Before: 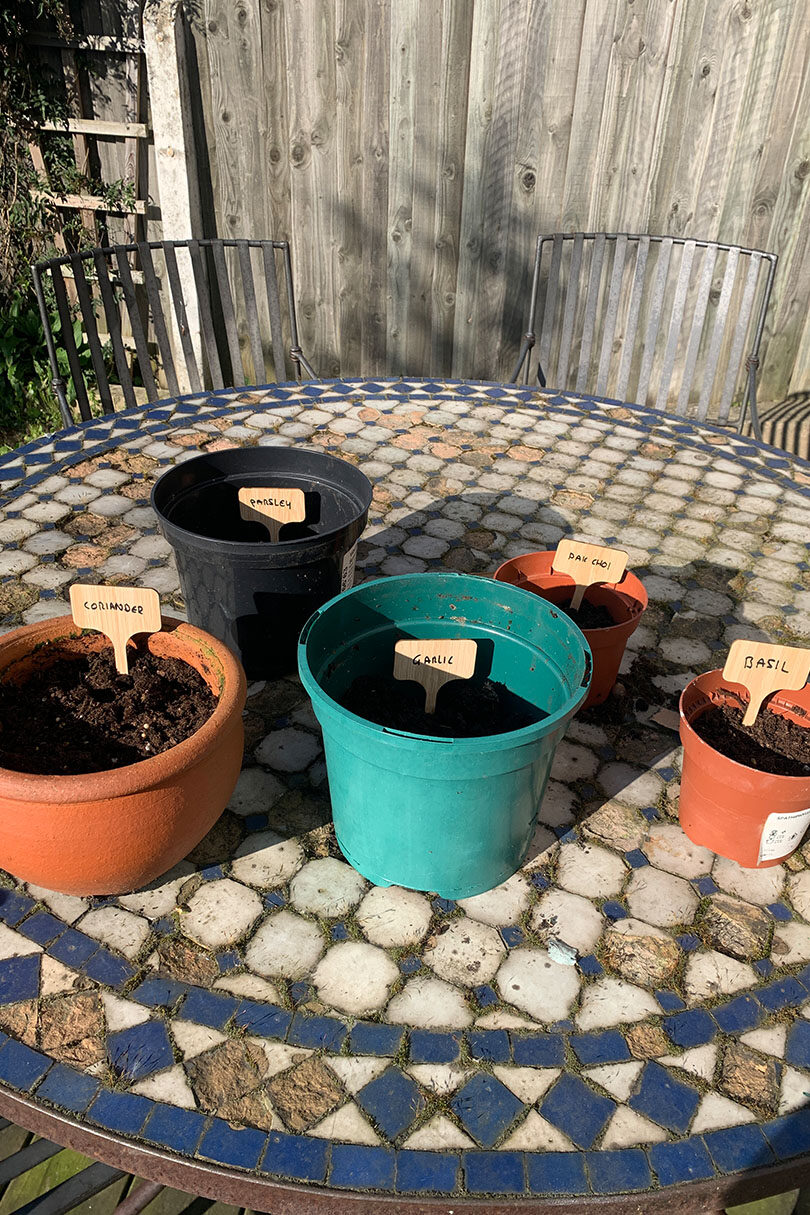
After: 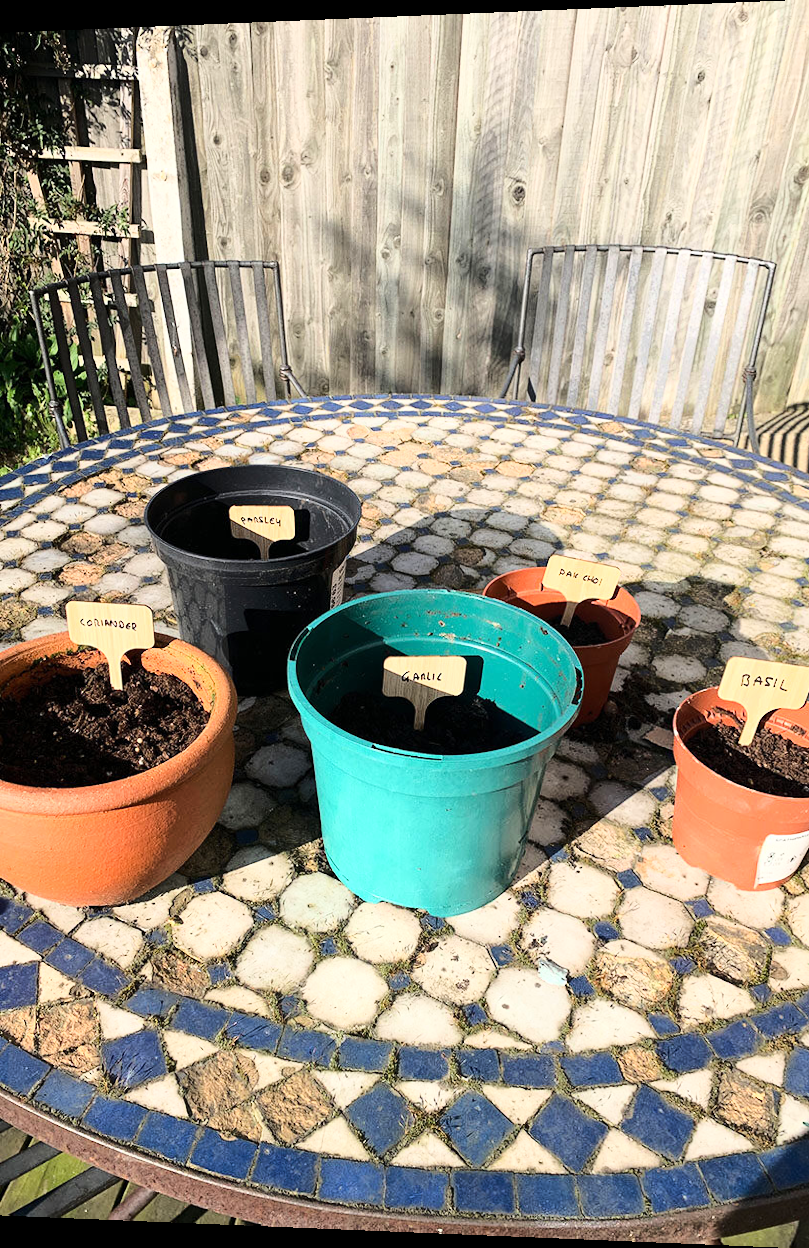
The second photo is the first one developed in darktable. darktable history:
rotate and perspective: lens shift (horizontal) -0.055, automatic cropping off
base curve: curves: ch0 [(0, 0) (0.032, 0.037) (0.105, 0.228) (0.435, 0.76) (0.856, 0.983) (1, 1)]
